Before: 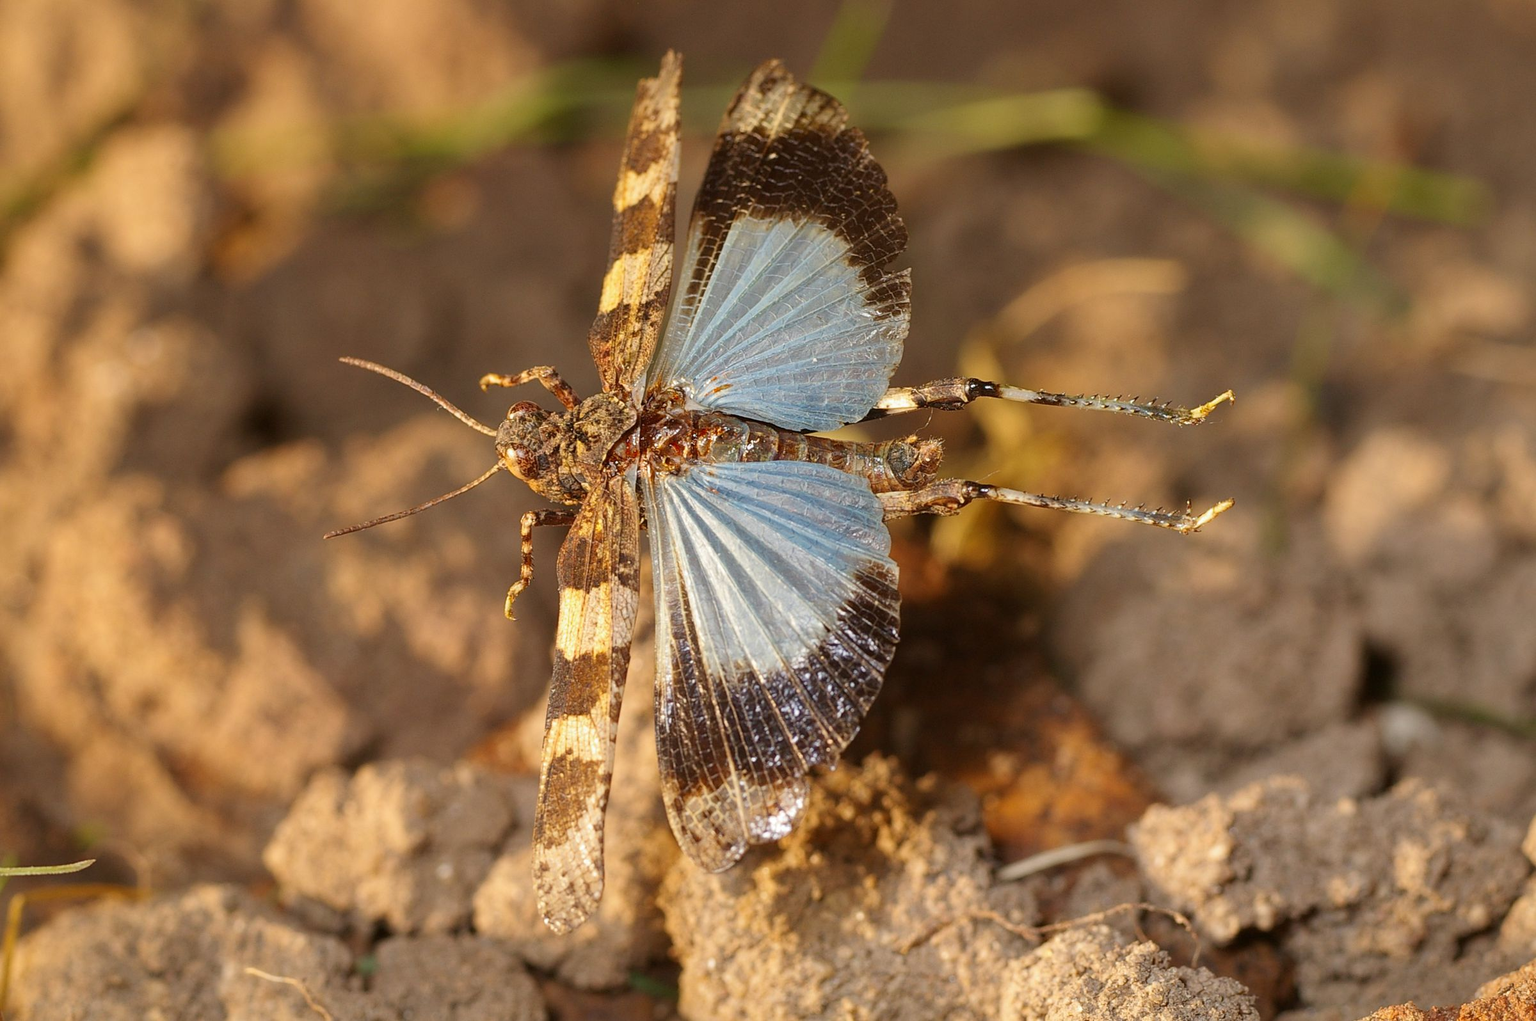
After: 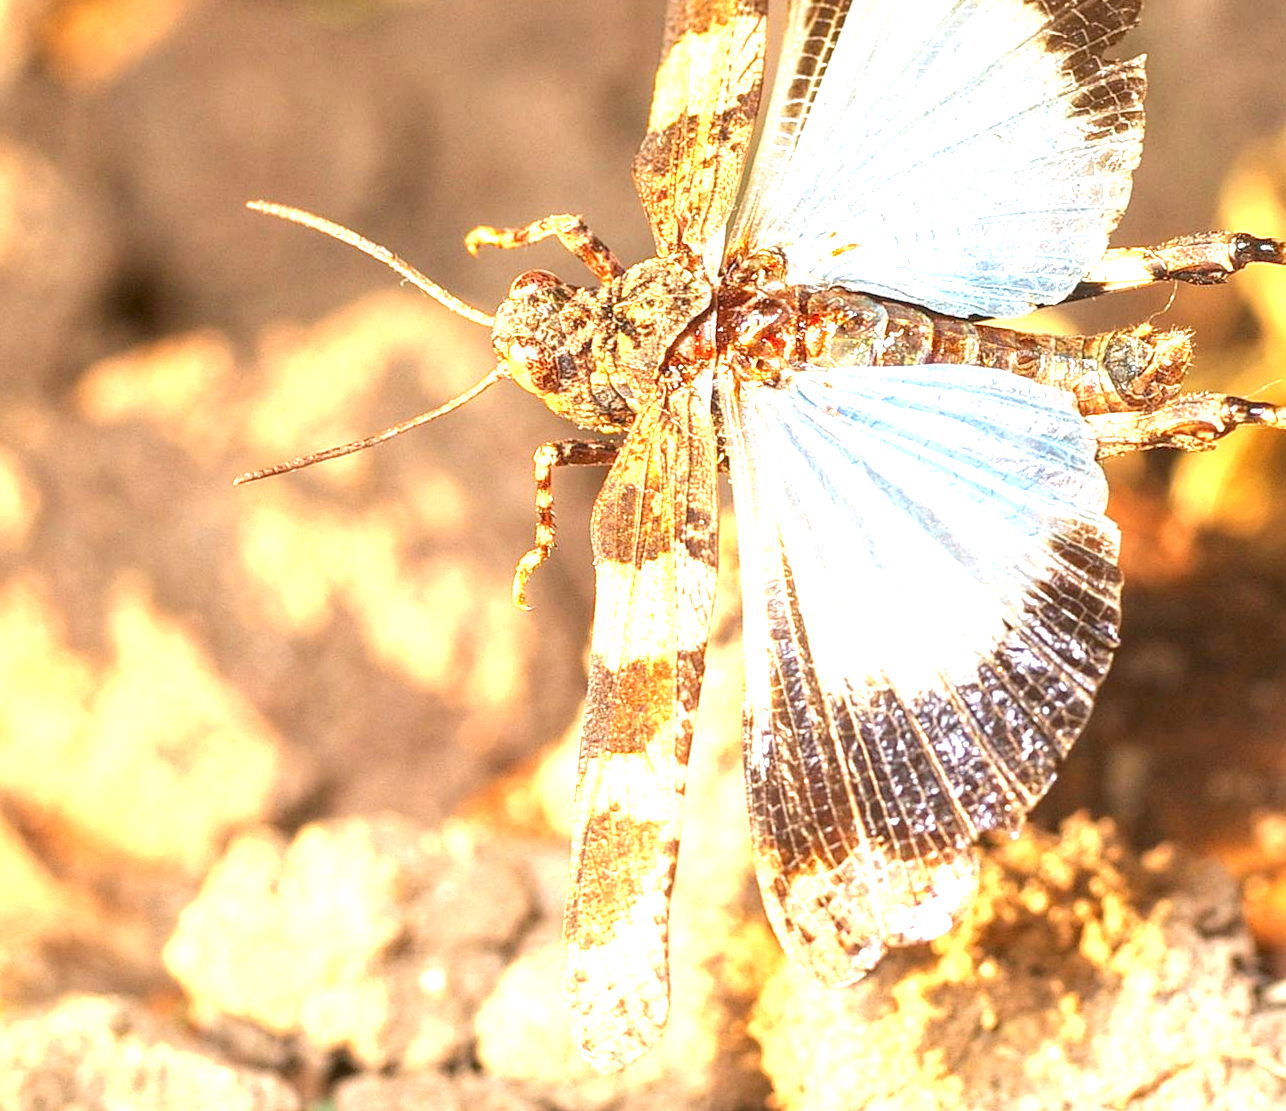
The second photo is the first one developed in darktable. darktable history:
local contrast: on, module defaults
rotate and perspective: rotation 0.074°, lens shift (vertical) 0.096, lens shift (horizontal) -0.041, crop left 0.043, crop right 0.952, crop top 0.024, crop bottom 0.979
crop: left 8.966%, top 23.852%, right 34.699%, bottom 4.703%
exposure: exposure 2.003 EV, compensate highlight preservation false
